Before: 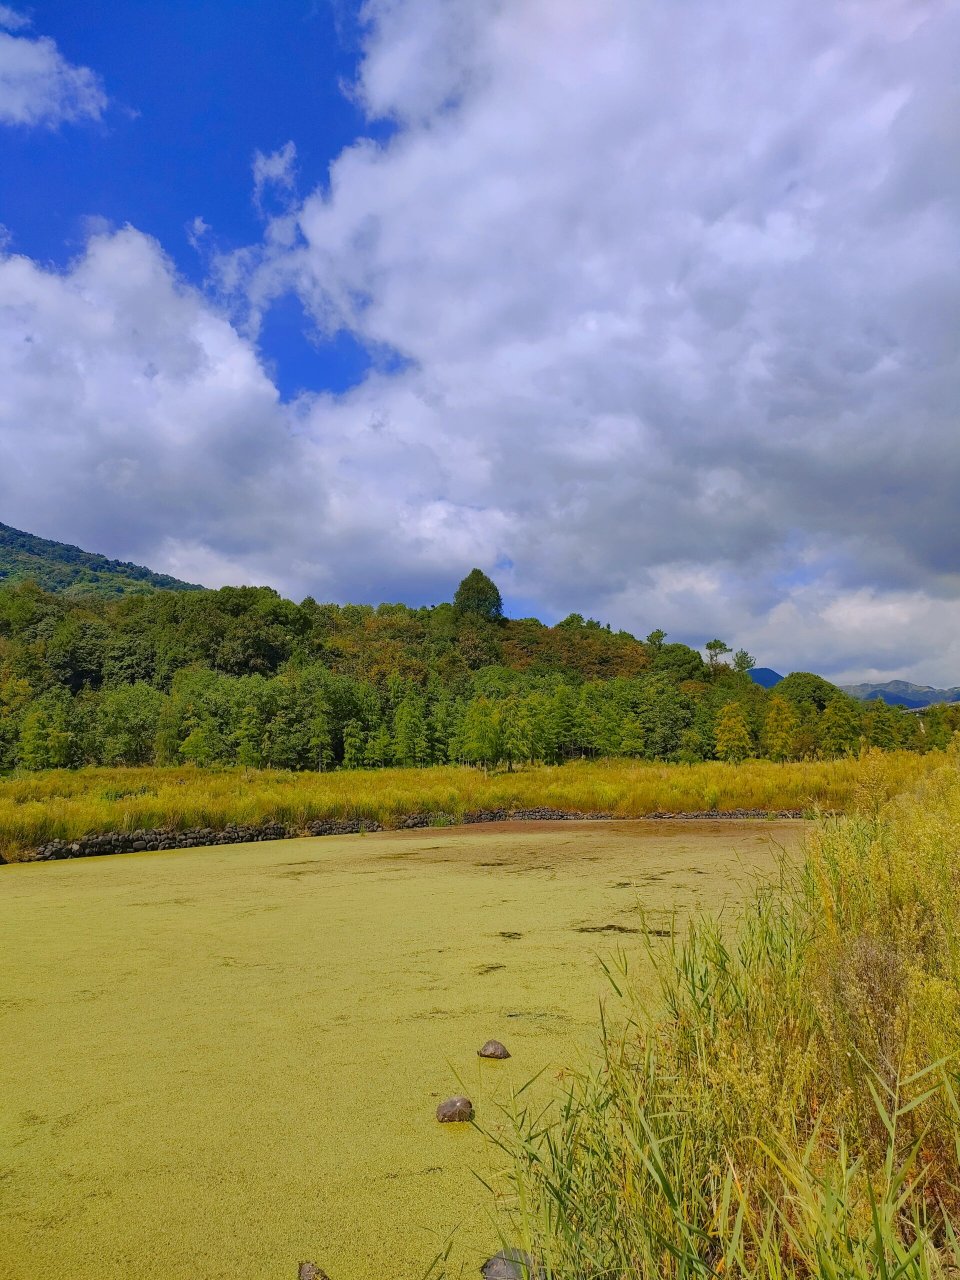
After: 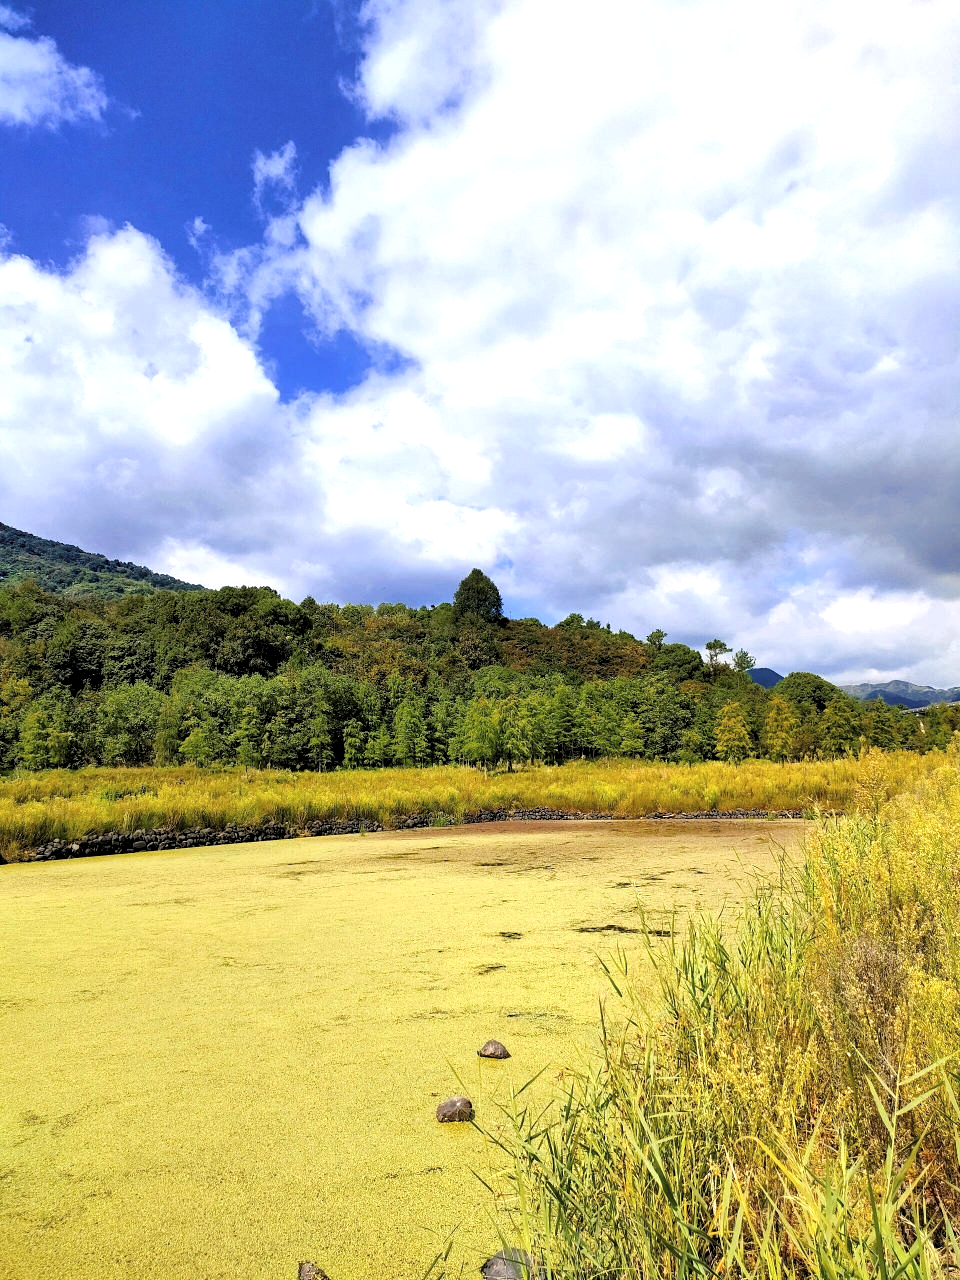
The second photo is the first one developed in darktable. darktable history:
levels: white 99.91%, levels [0.182, 0.542, 0.902]
exposure: exposure 0.788 EV, compensate highlight preservation false
contrast brightness saturation: saturation -0.063
